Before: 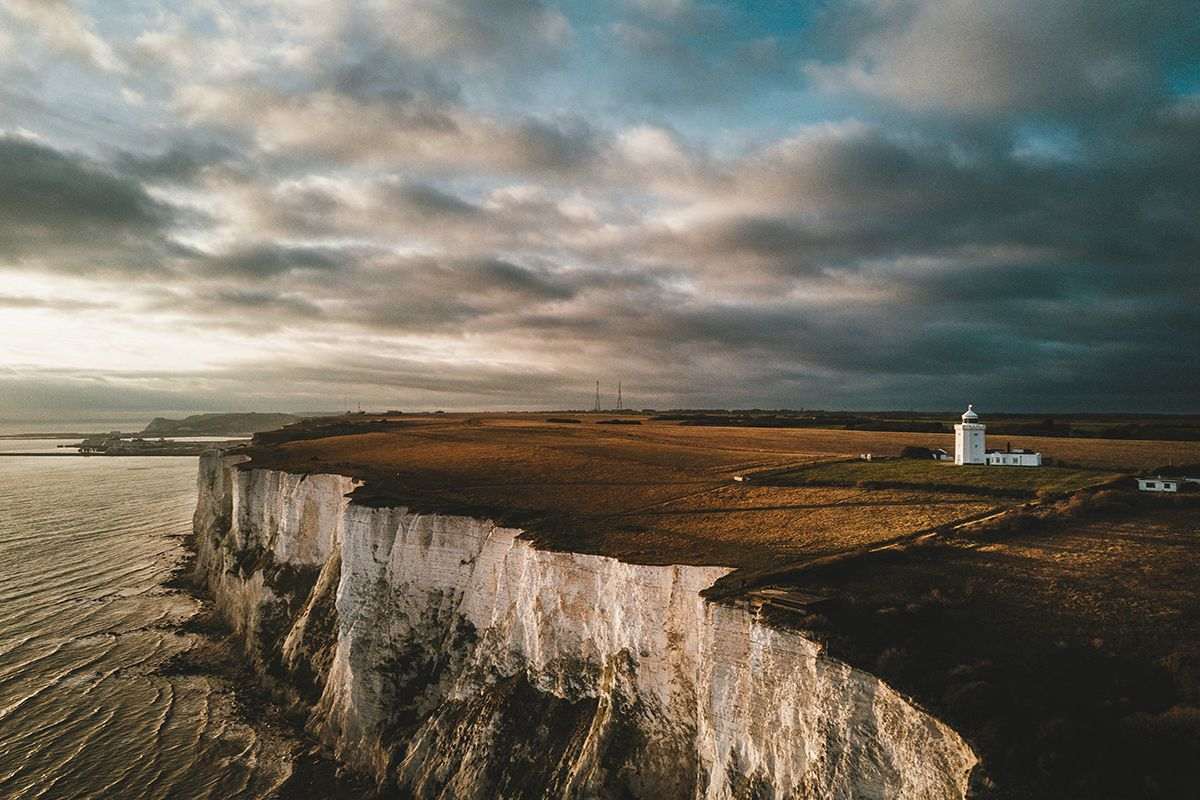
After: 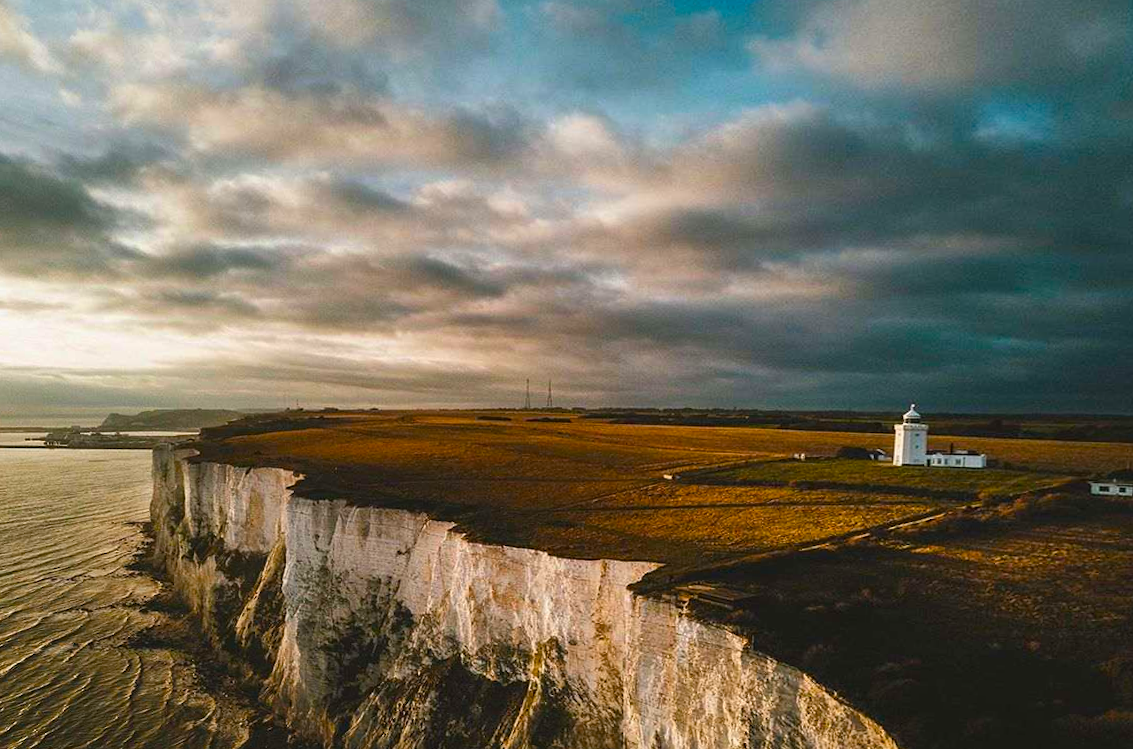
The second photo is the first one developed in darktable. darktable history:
rotate and perspective: rotation 0.062°, lens shift (vertical) 0.115, lens shift (horizontal) -0.133, crop left 0.047, crop right 0.94, crop top 0.061, crop bottom 0.94
color balance rgb: linear chroma grading › global chroma 15%, perceptual saturation grading › global saturation 30%
